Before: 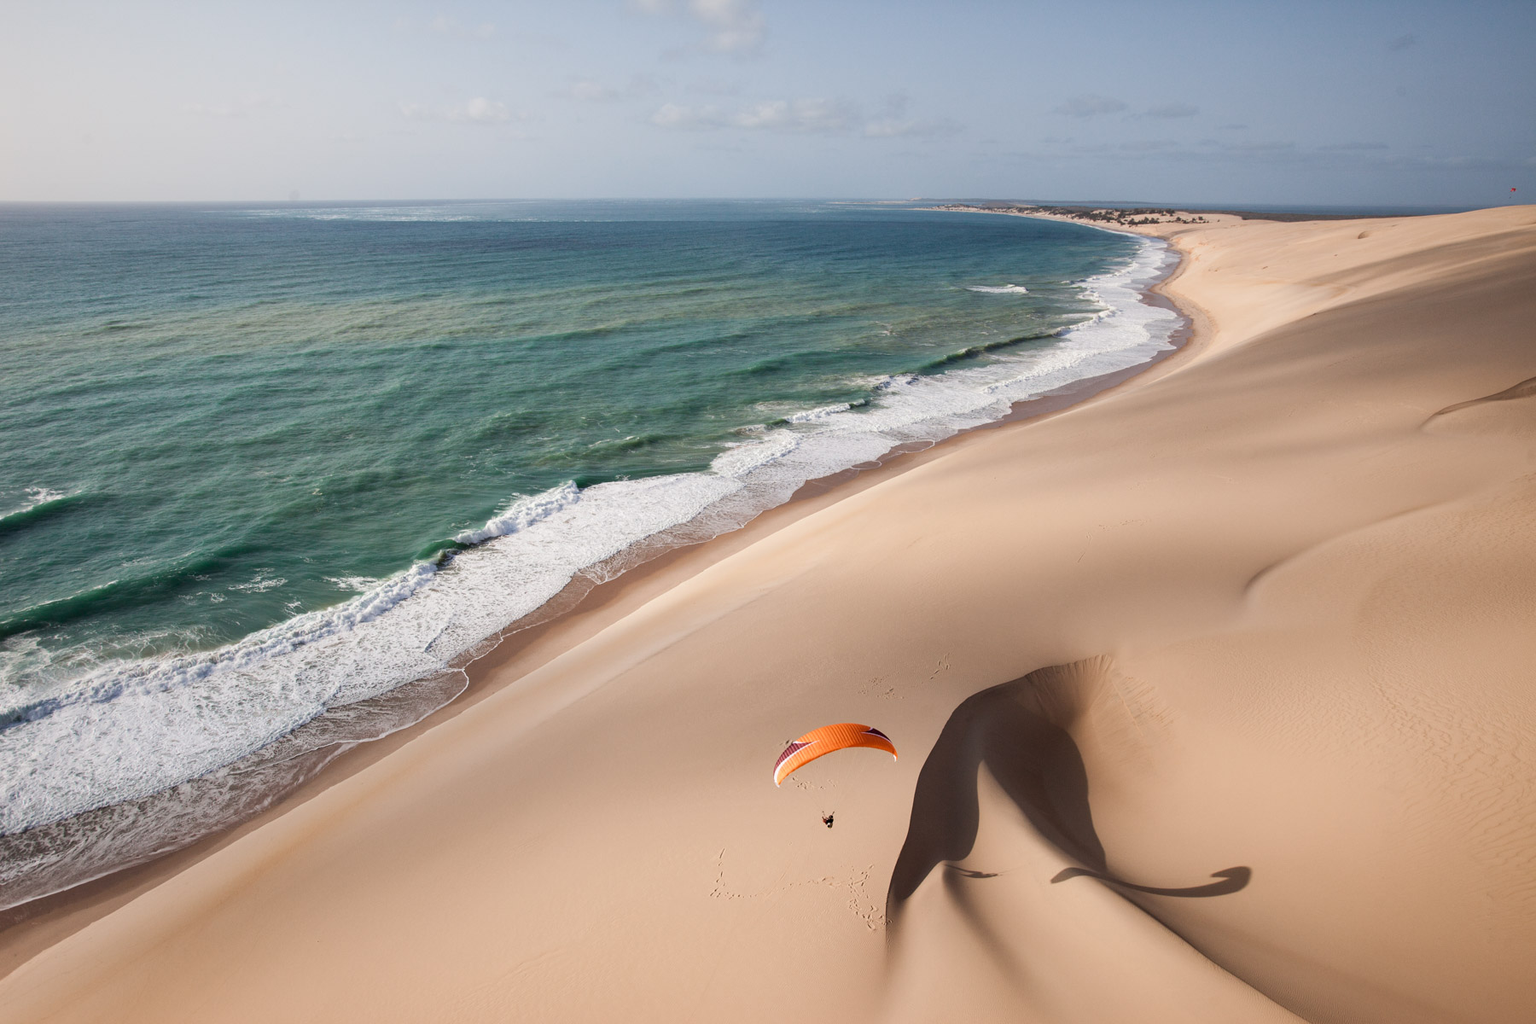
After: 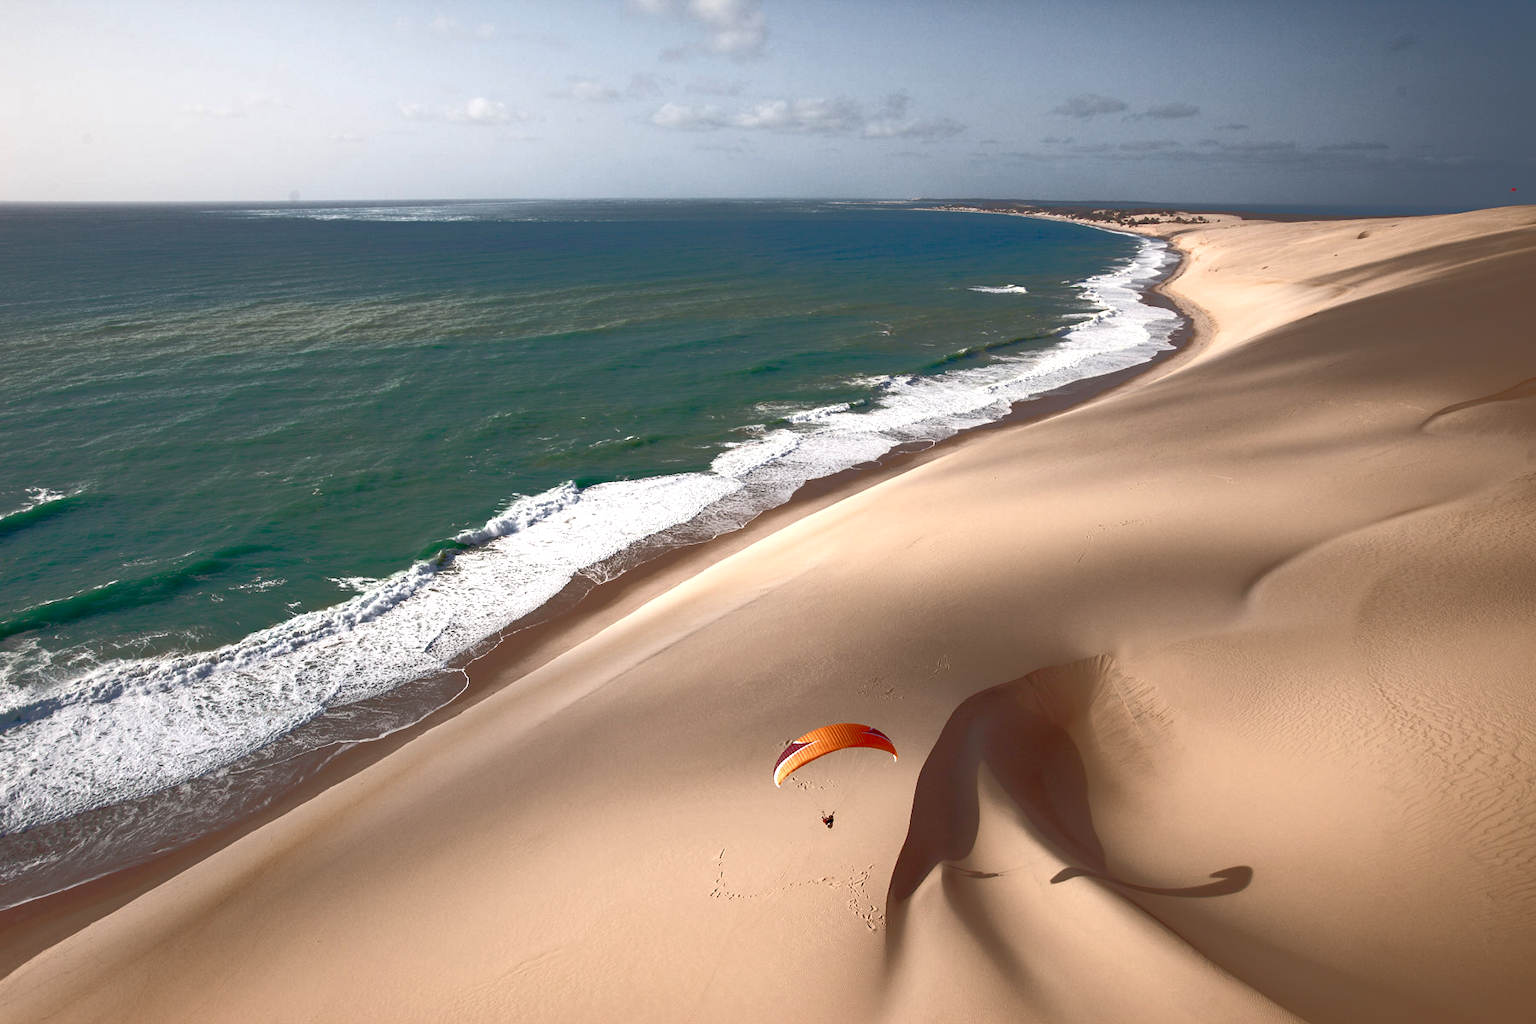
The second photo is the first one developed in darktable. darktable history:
exposure: black level correction 0.001, exposure 0.498 EV, compensate highlight preservation false
contrast brightness saturation: contrast 0.067, brightness -0.154, saturation 0.108
tone curve: curves: ch0 [(0, 0) (0.003, 0.032) (0.53, 0.368) (0.901, 0.866) (1, 1)], color space Lab, linked channels, preserve colors none
